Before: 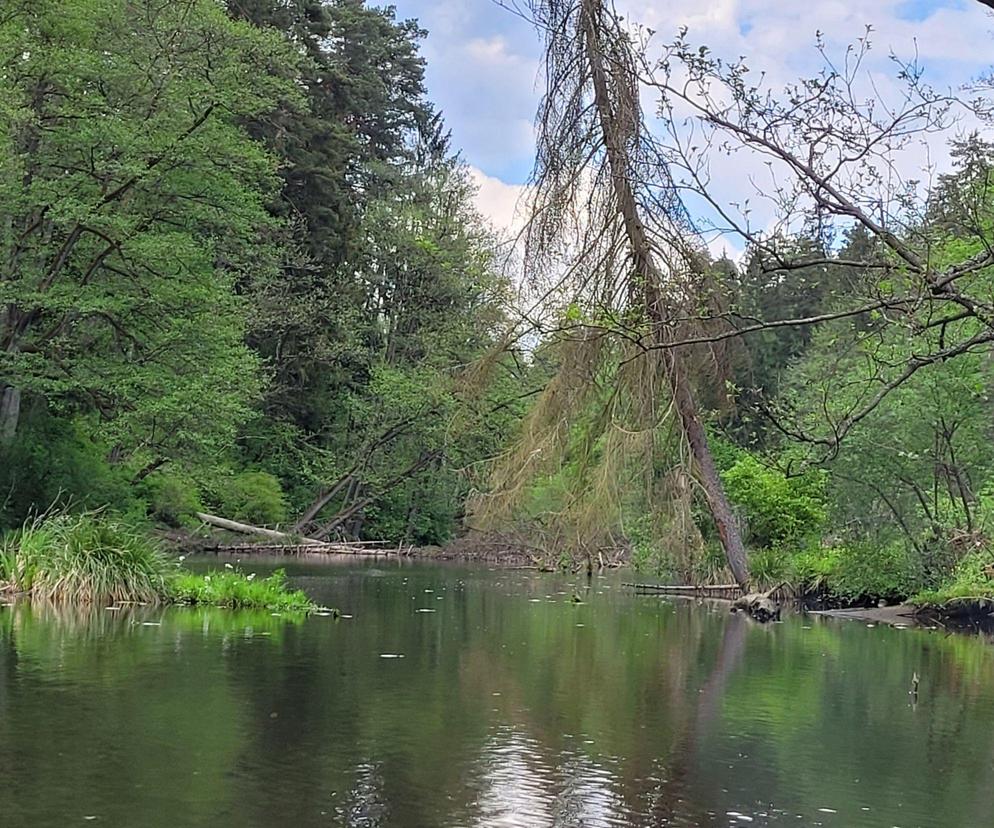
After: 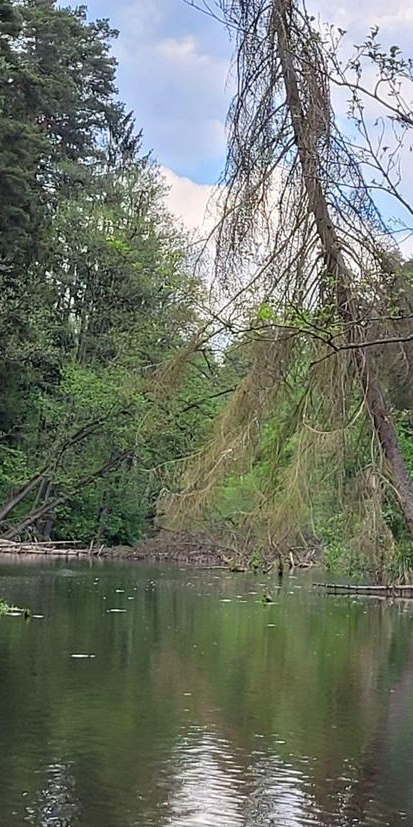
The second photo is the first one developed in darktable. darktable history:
crop: left 31.172%, right 27.254%
